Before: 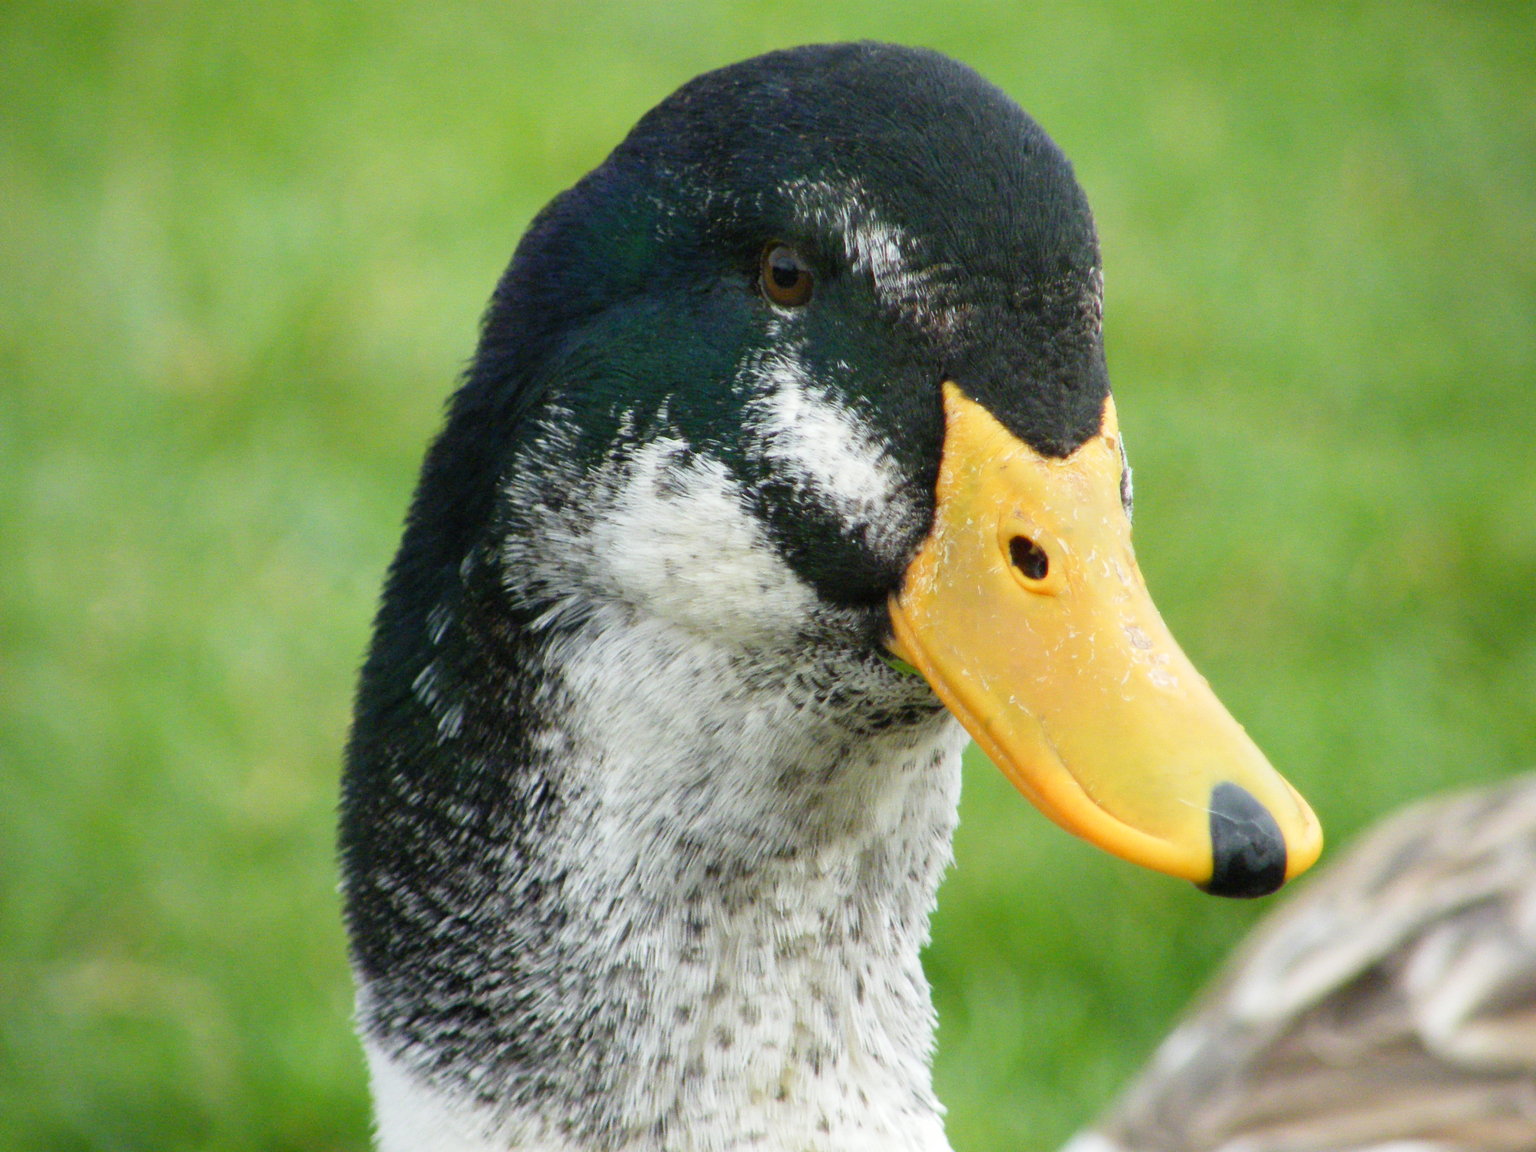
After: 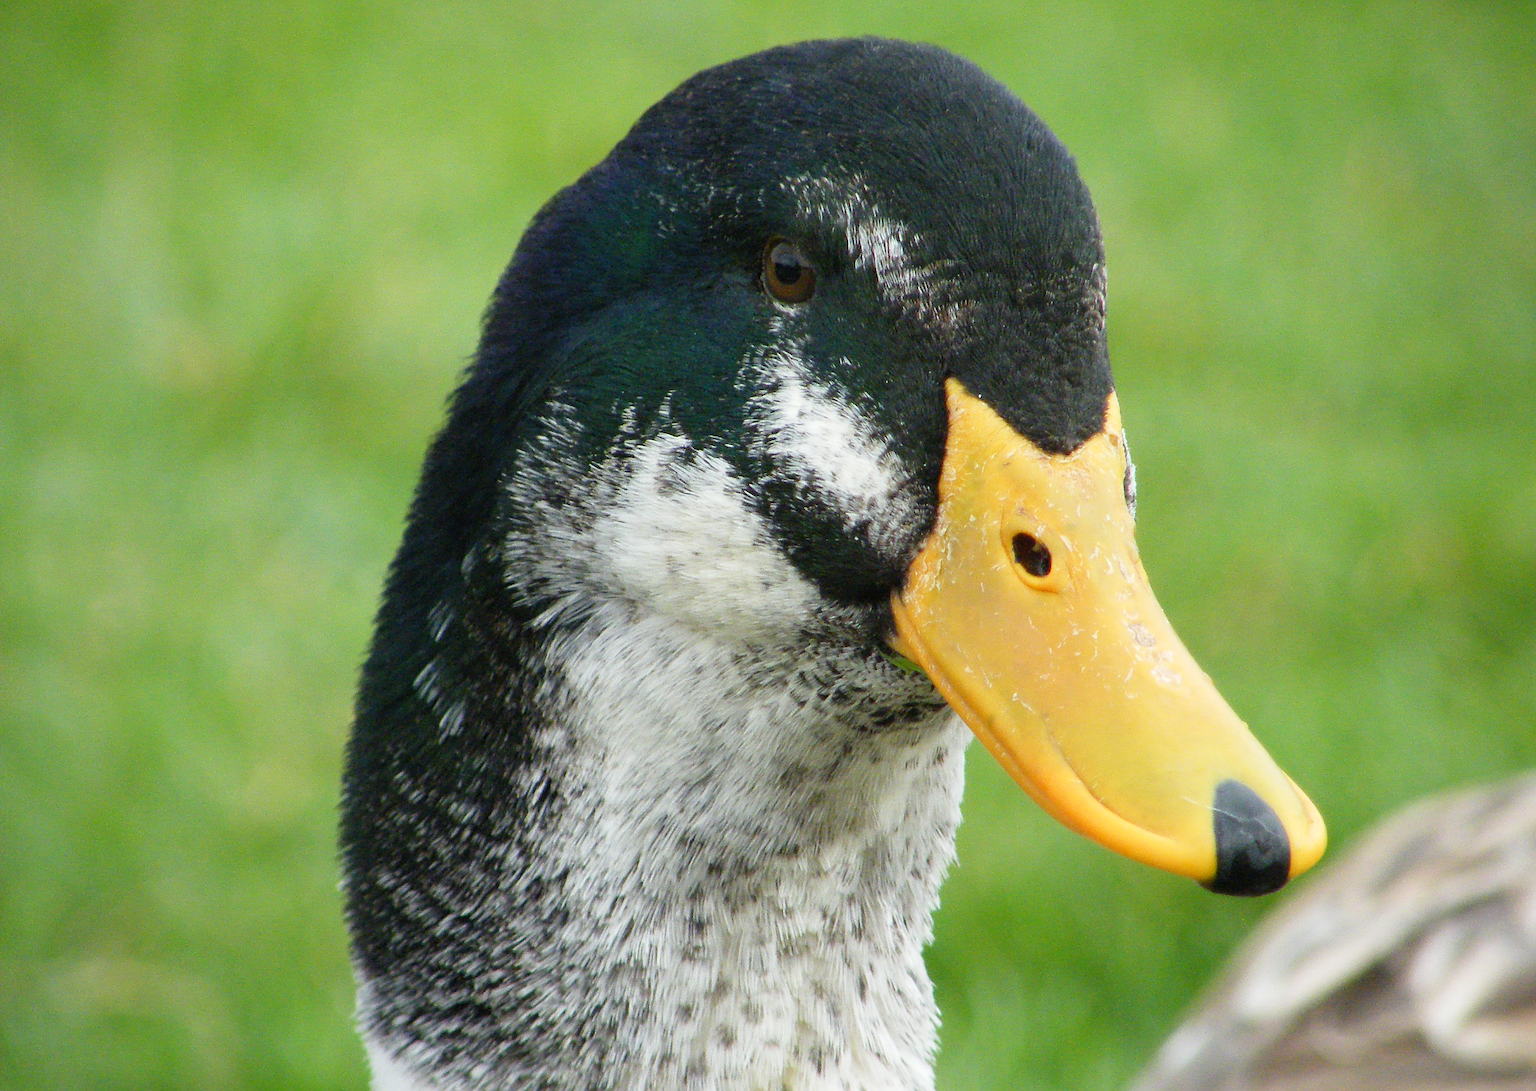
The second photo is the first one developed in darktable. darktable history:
crop: top 0.448%, right 0.264%, bottom 5.045%
sharpen: radius 1.4, amount 1.25, threshold 0.7
